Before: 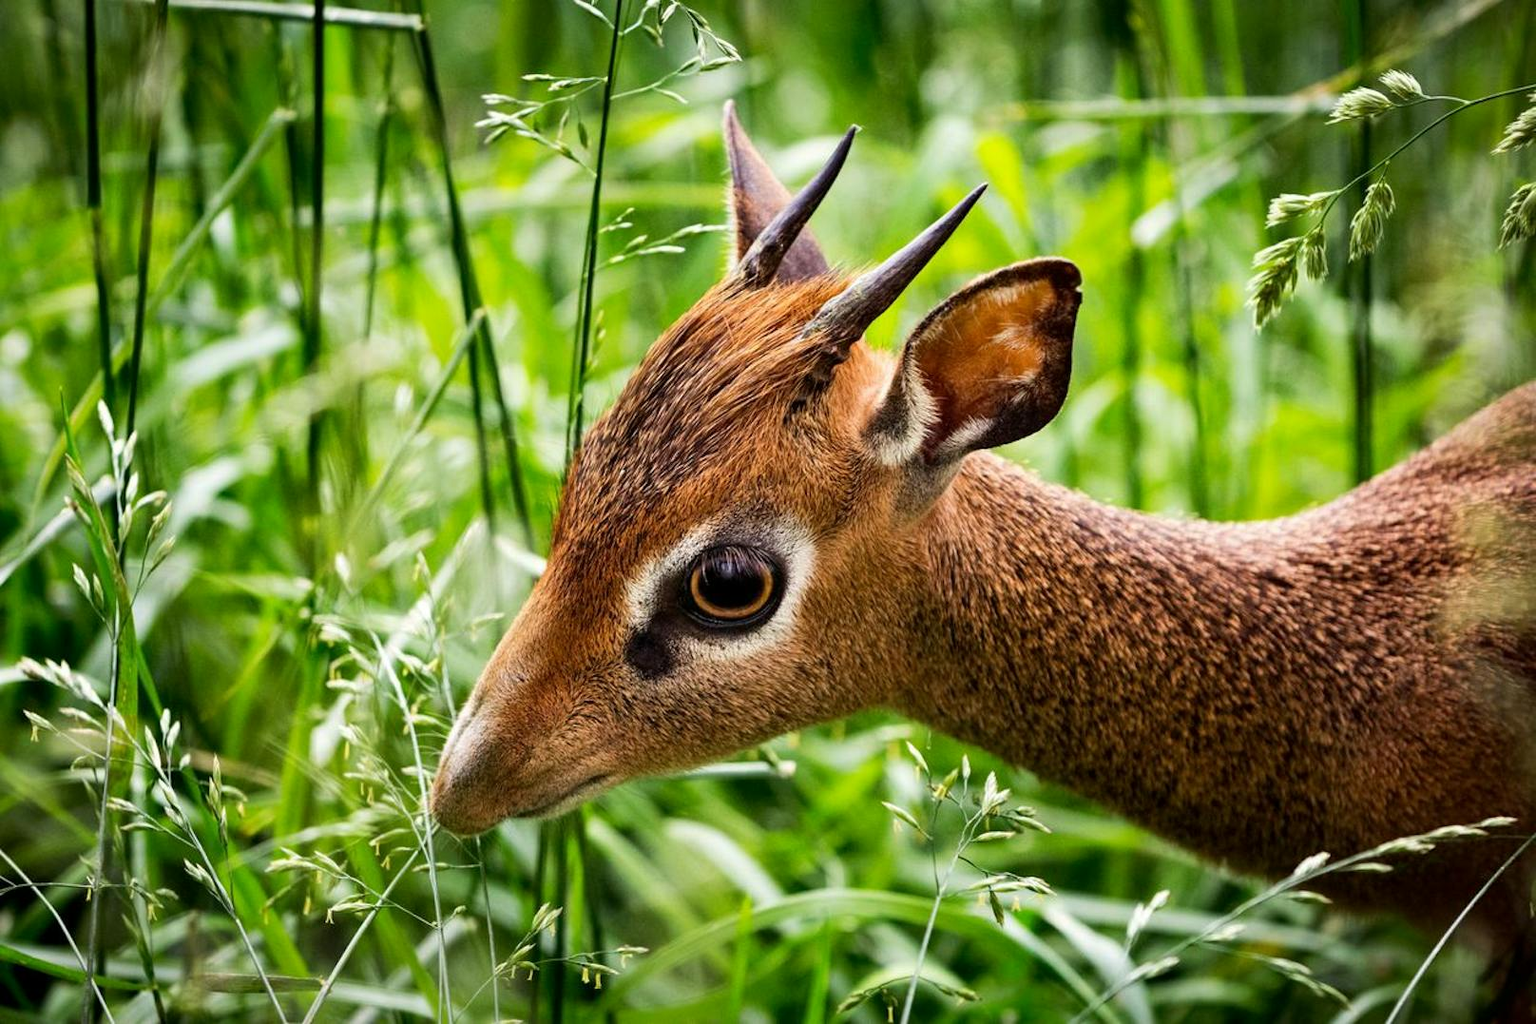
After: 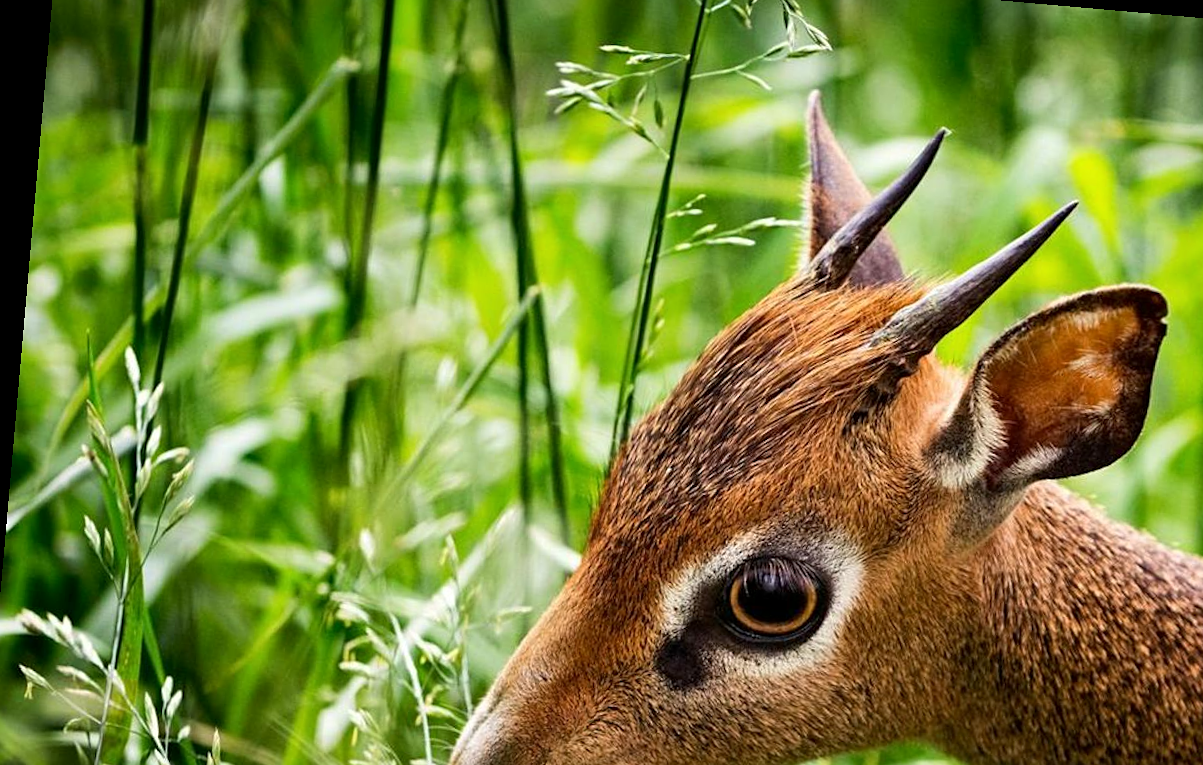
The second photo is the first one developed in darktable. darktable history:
crop and rotate: angle -5.01°, left 1.995%, top 6.72%, right 27.4%, bottom 30.211%
sharpen: amount 0.205
contrast brightness saturation: contrast 0.048
